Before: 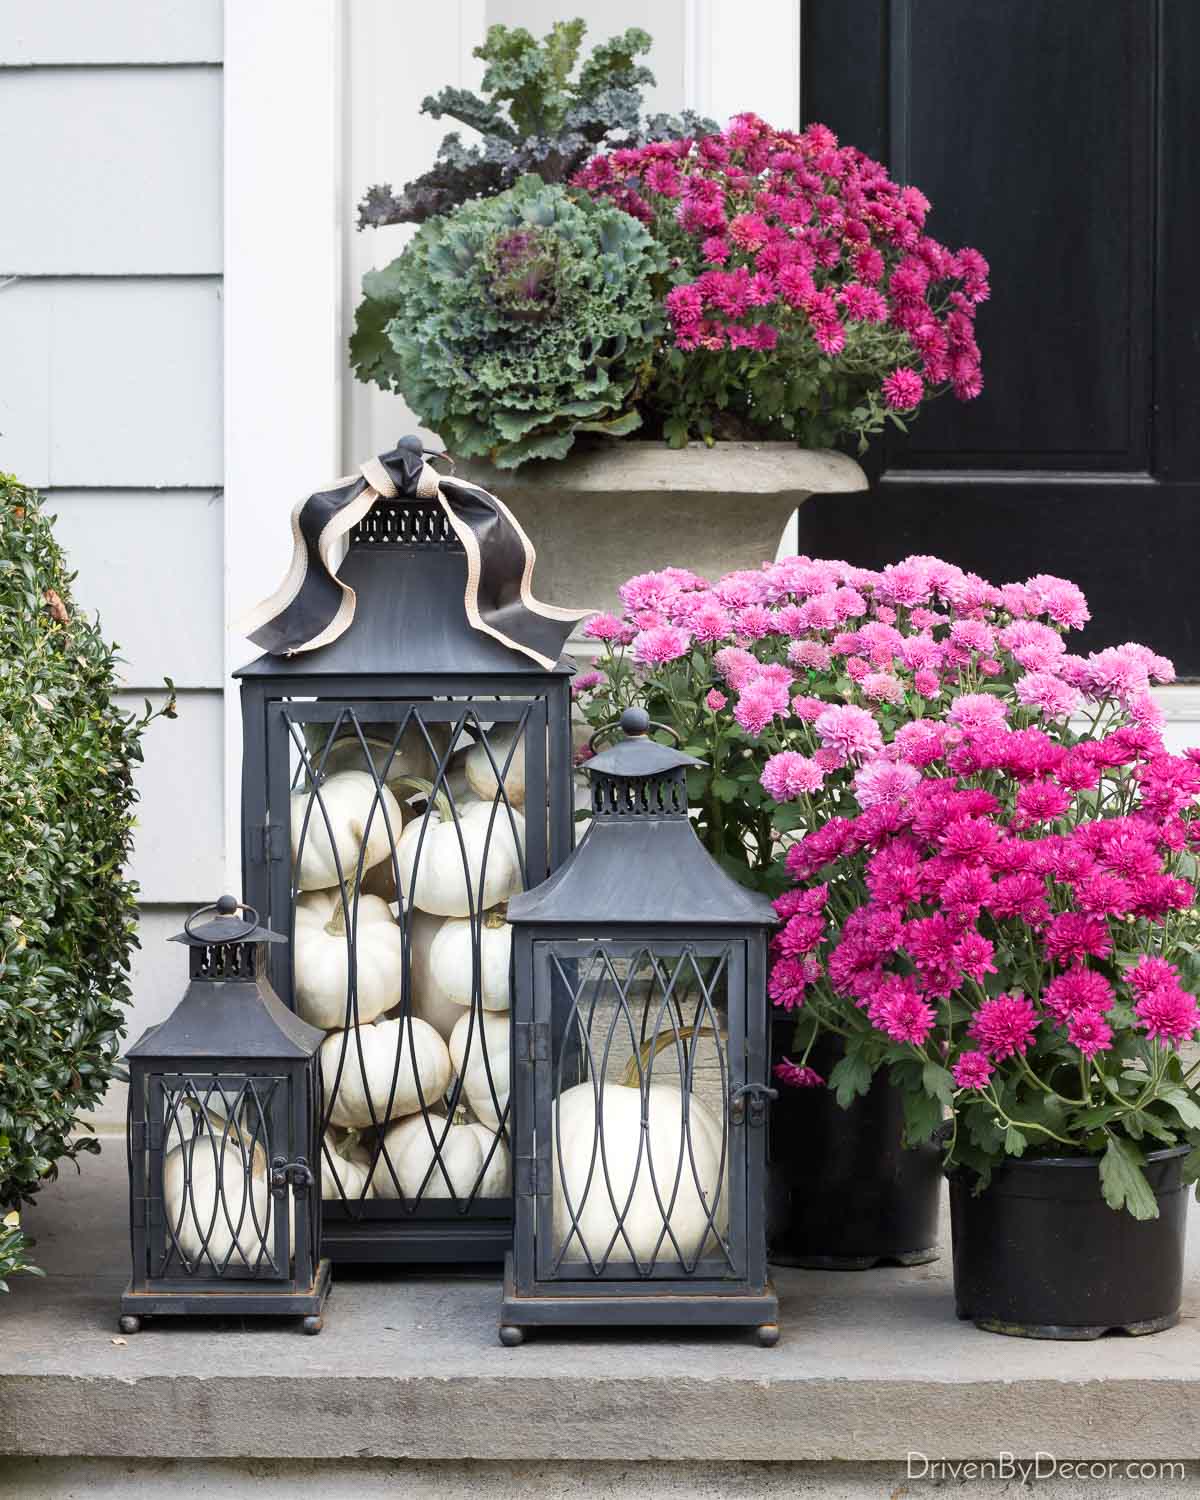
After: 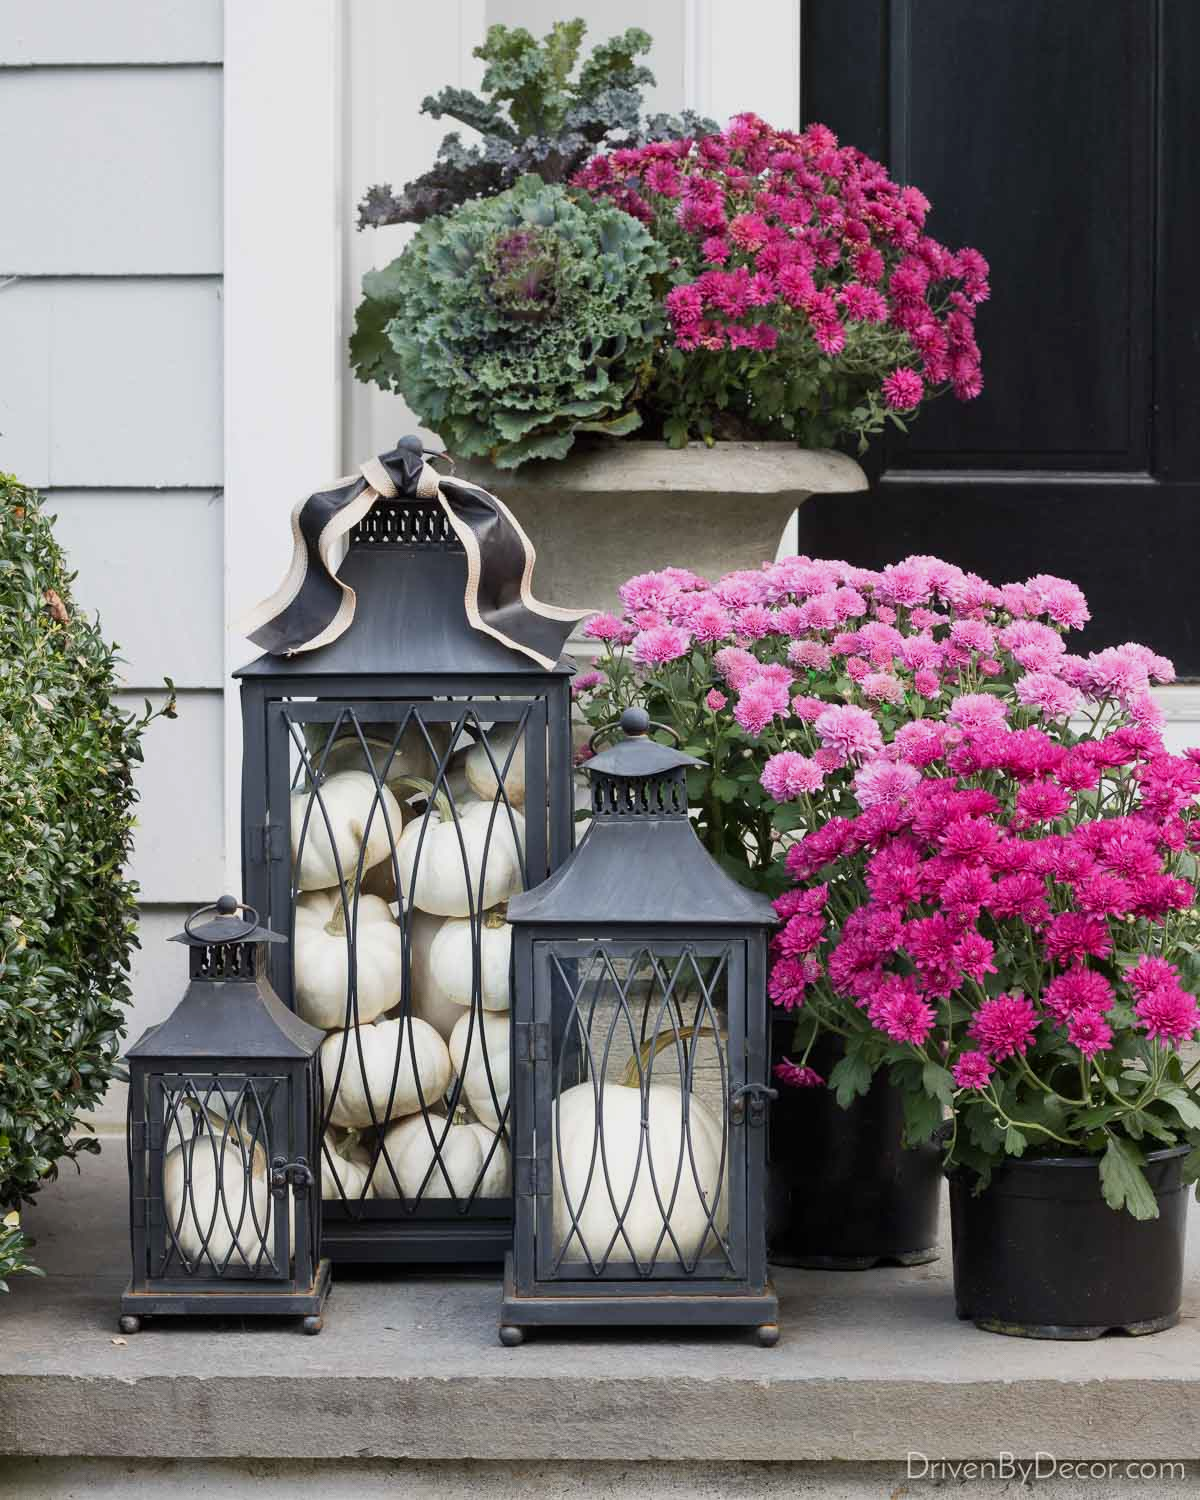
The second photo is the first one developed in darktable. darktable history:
color correction: highlights b* 0.002
exposure: exposure -0.258 EV, compensate highlight preservation false
